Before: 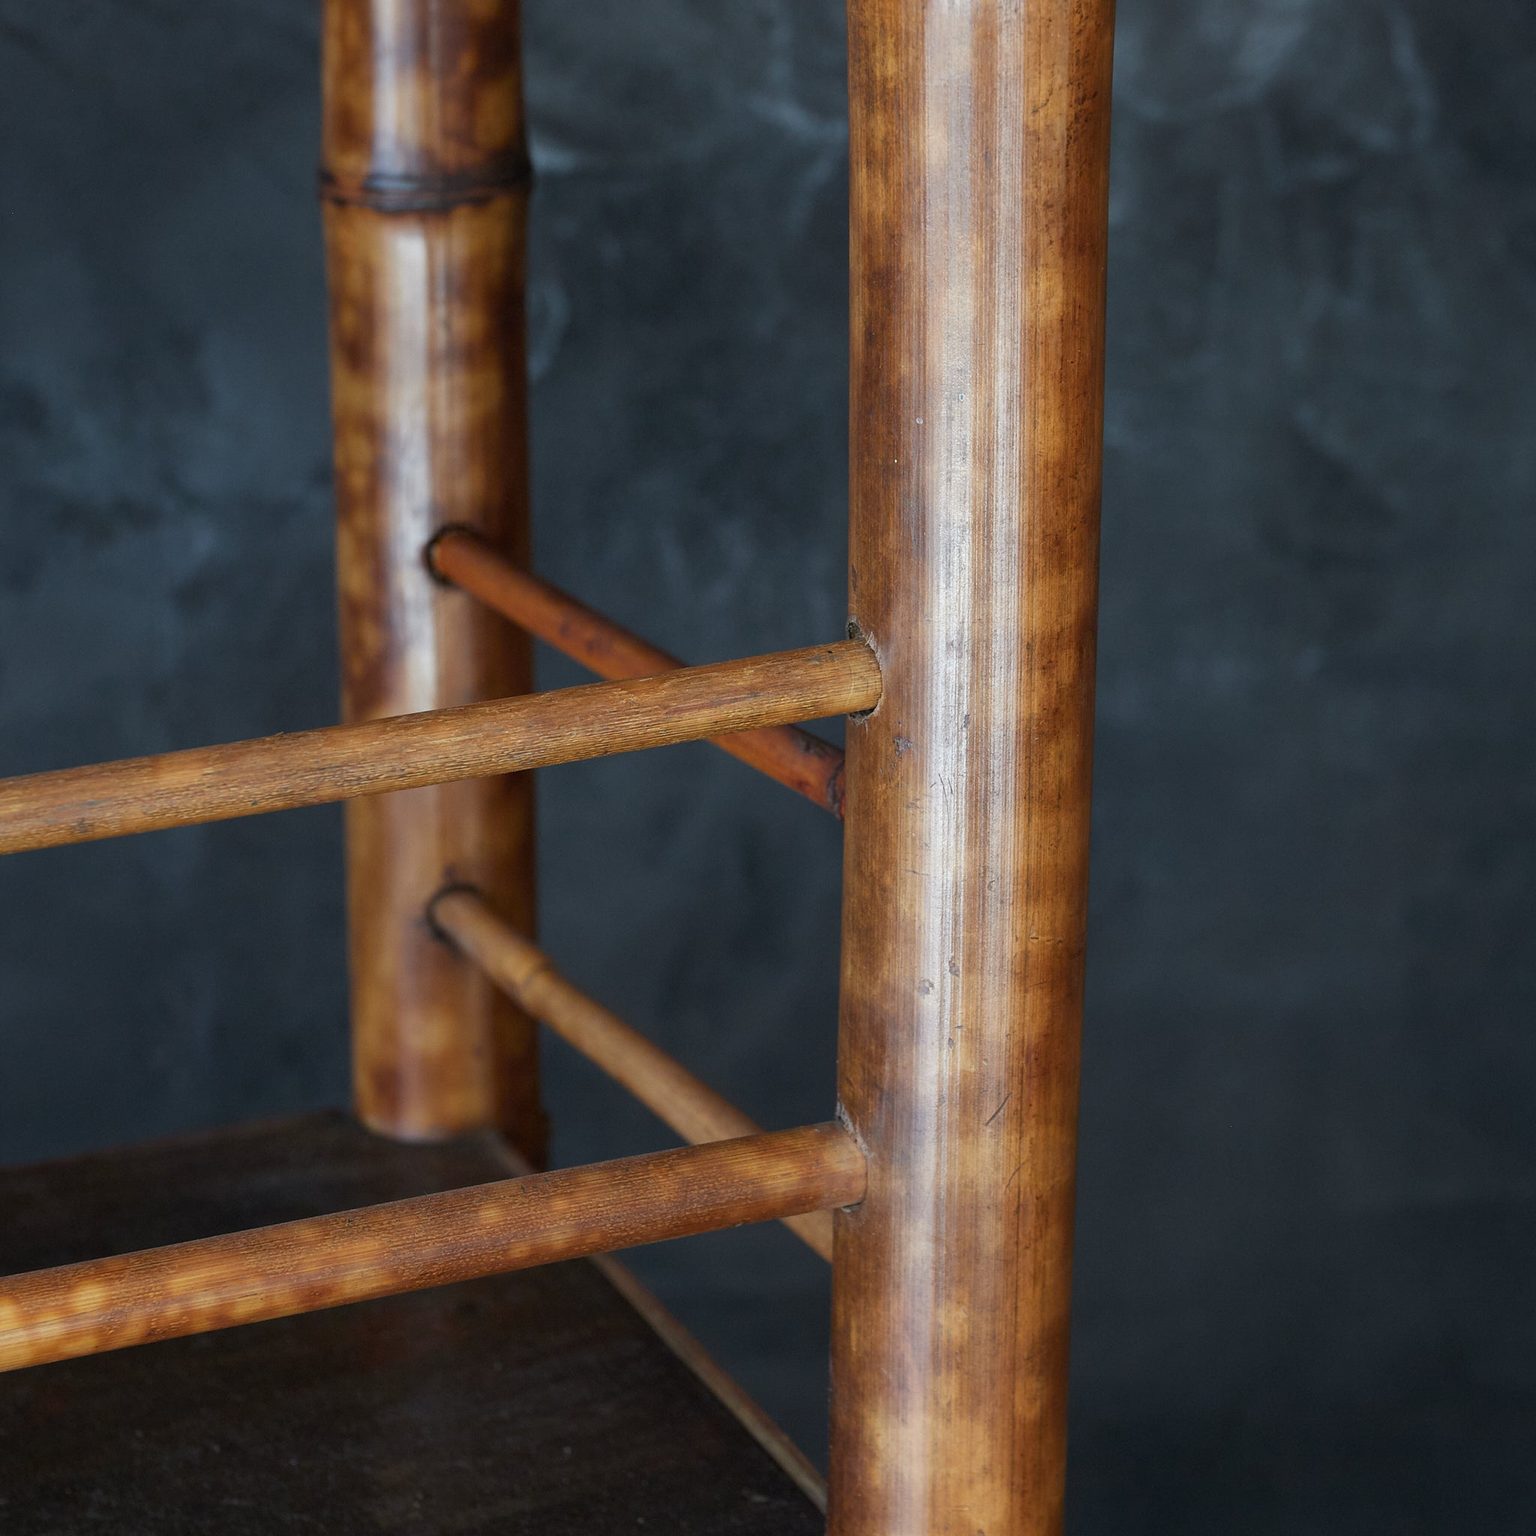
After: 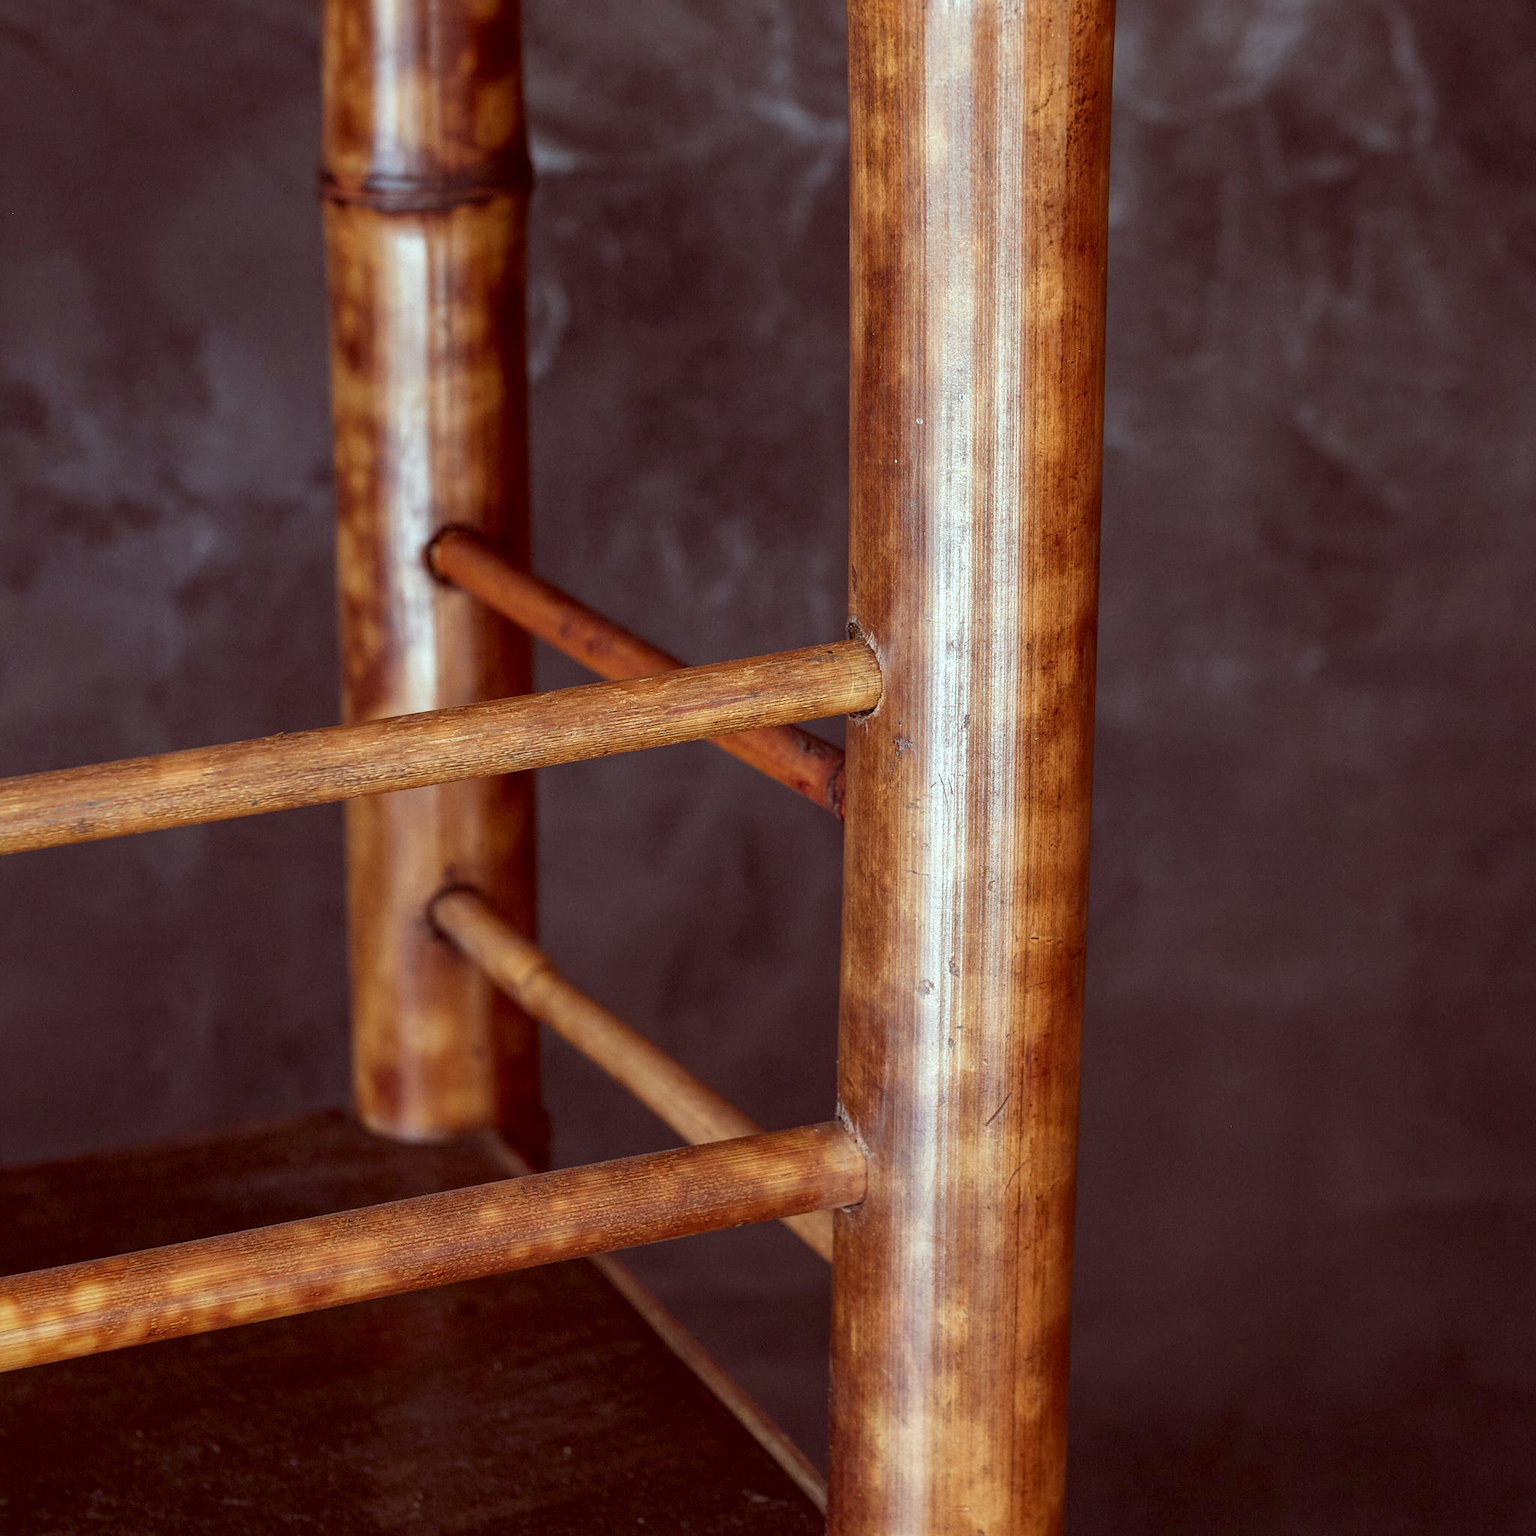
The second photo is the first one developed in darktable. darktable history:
color correction: highlights a* -7.23, highlights b* -0.161, shadows a* 20.08, shadows b* 11.73
local contrast: highlights 61%, detail 143%, midtone range 0.428
